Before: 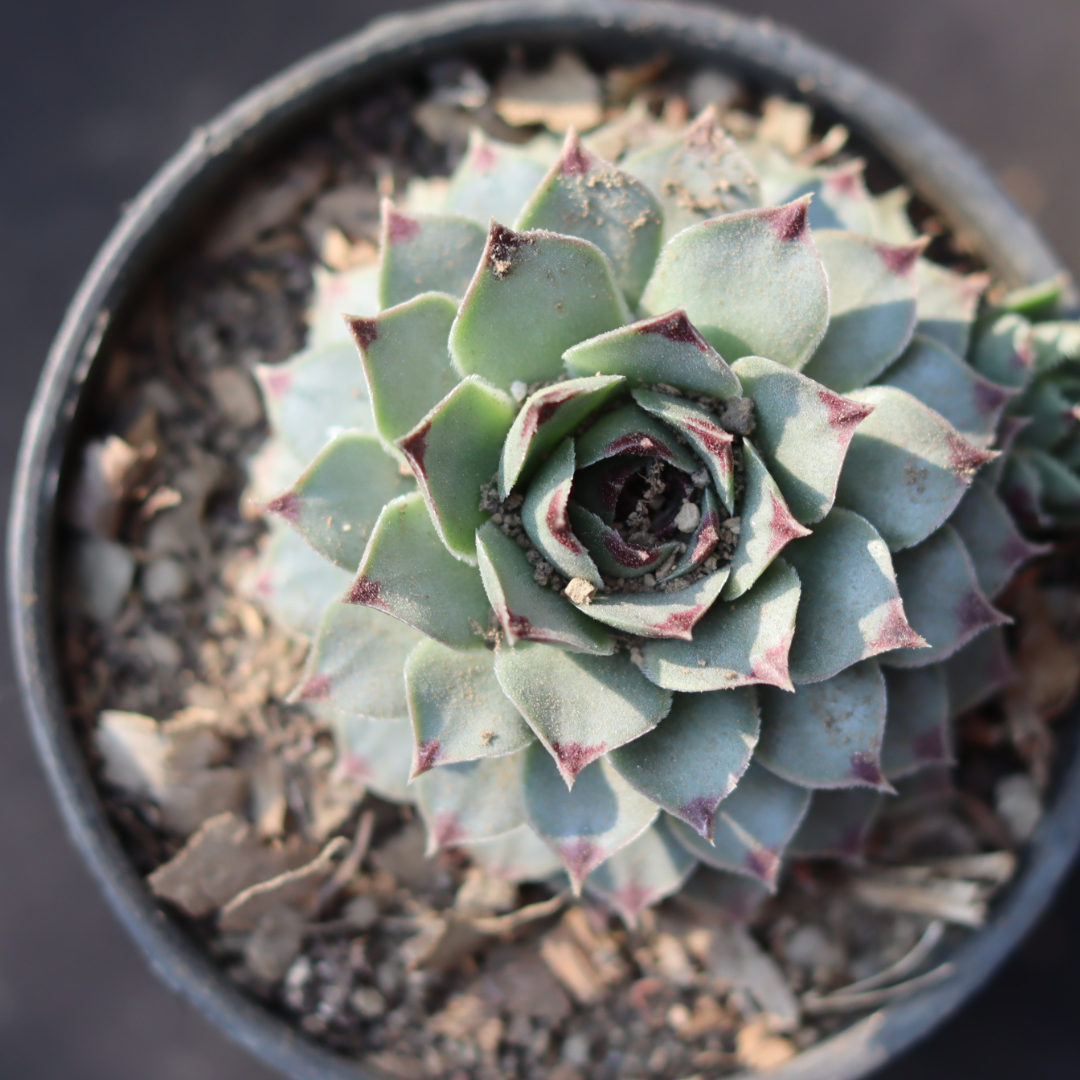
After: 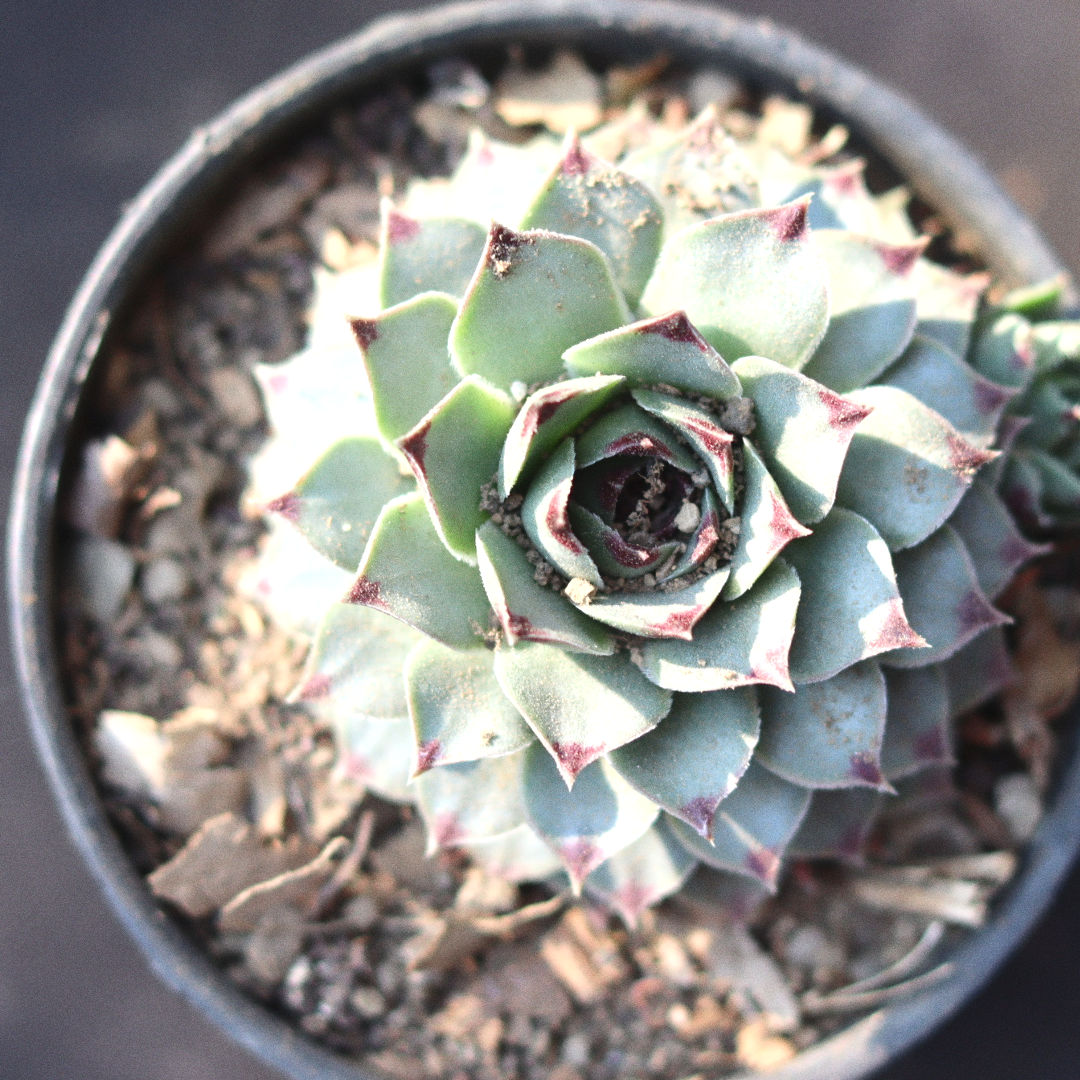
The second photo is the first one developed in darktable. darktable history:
shadows and highlights: shadows 62.66, white point adjustment 0.37, highlights -34.44, compress 83.82%
exposure: black level correction 0, exposure 0.7 EV, compensate exposure bias true, compensate highlight preservation false
grain: coarseness 0.09 ISO
tone curve: color space Lab, independent channels, preserve colors none
